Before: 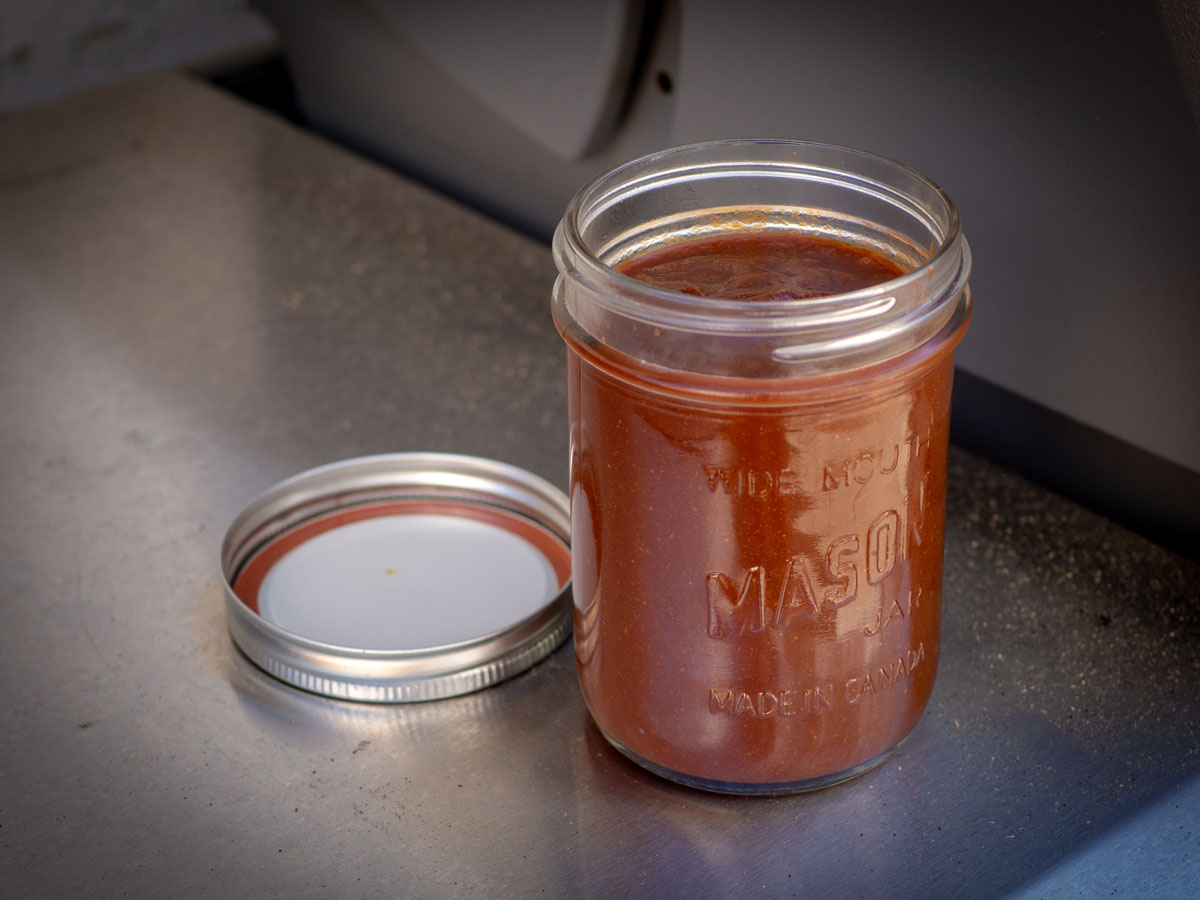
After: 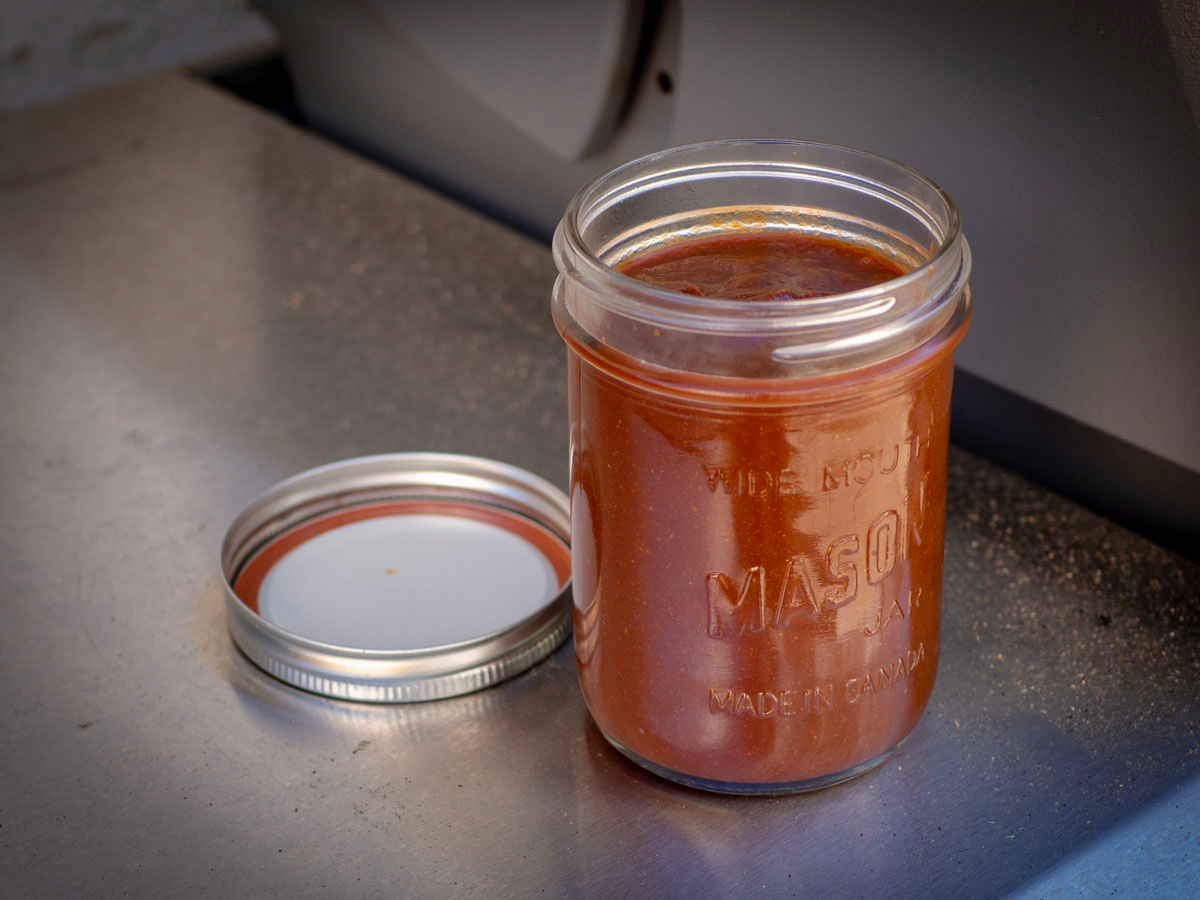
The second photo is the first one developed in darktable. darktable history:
color balance rgb: power › hue 328.62°, linear chroma grading › global chroma 14.69%, perceptual saturation grading › global saturation -3.959%, perceptual brilliance grading › global brilliance 2.919%, perceptual brilliance grading › highlights -2.487%, perceptual brilliance grading › shadows 3.755%
shadows and highlights: shadows 43.85, white point adjustment -1.55, soften with gaussian
